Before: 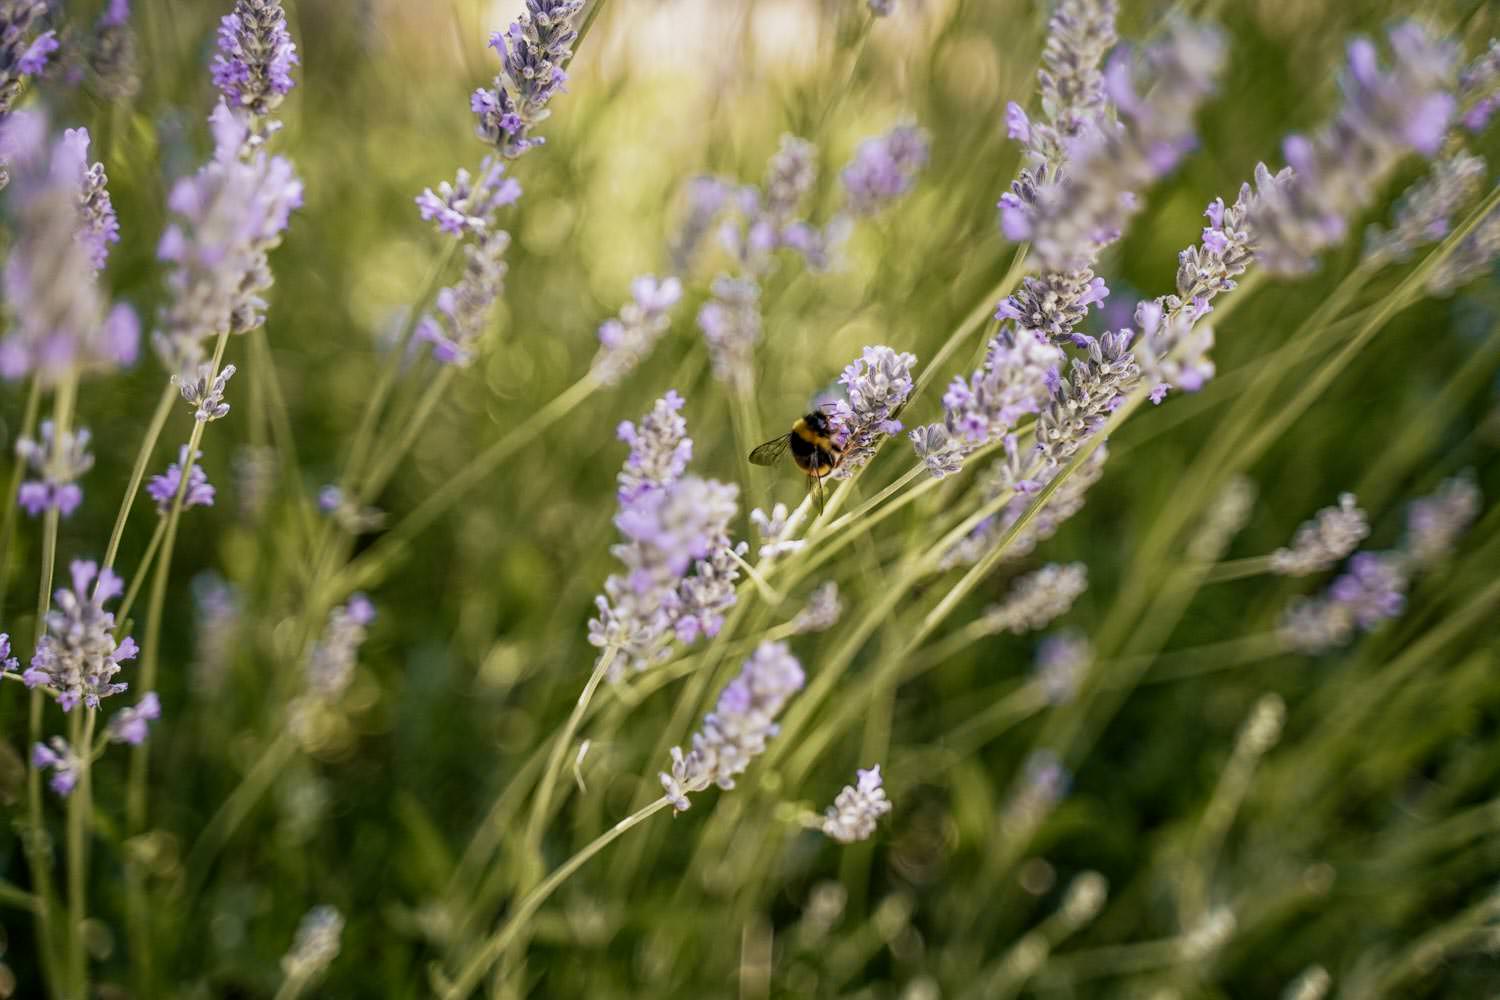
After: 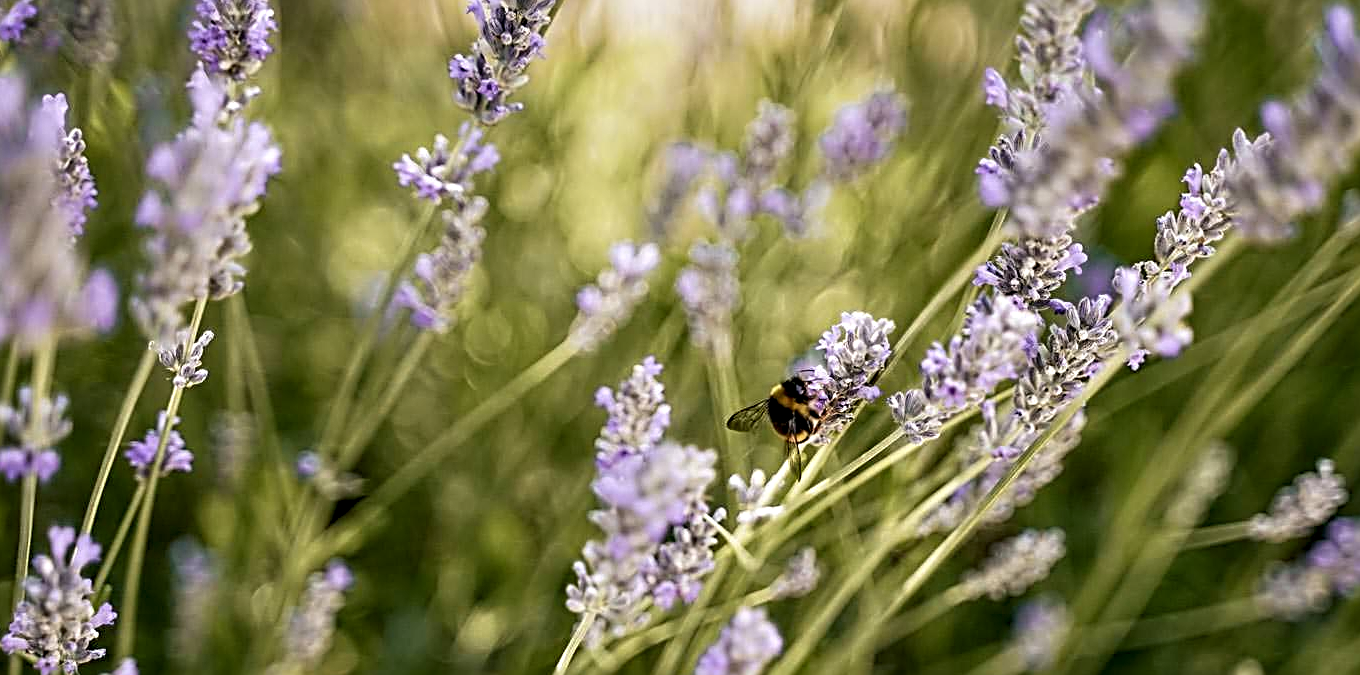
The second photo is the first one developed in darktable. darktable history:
contrast equalizer: y [[0.531, 0.548, 0.559, 0.557, 0.544, 0.527], [0.5 ×6], [0.5 ×6], [0 ×6], [0 ×6]]
crop: left 1.509%, top 3.452%, right 7.696%, bottom 28.452%
sharpen: radius 2.817, amount 0.715
